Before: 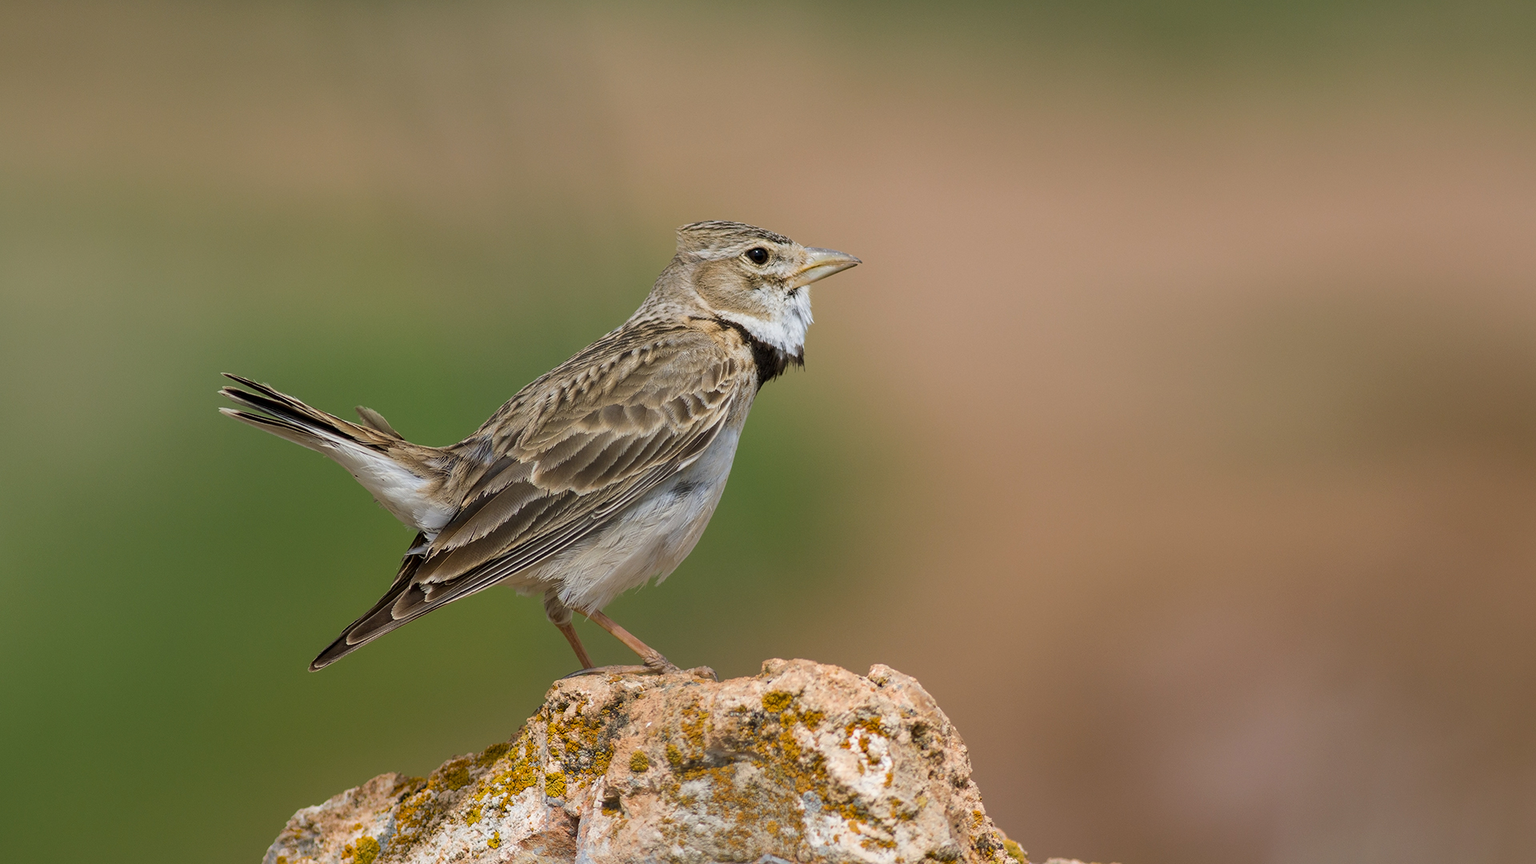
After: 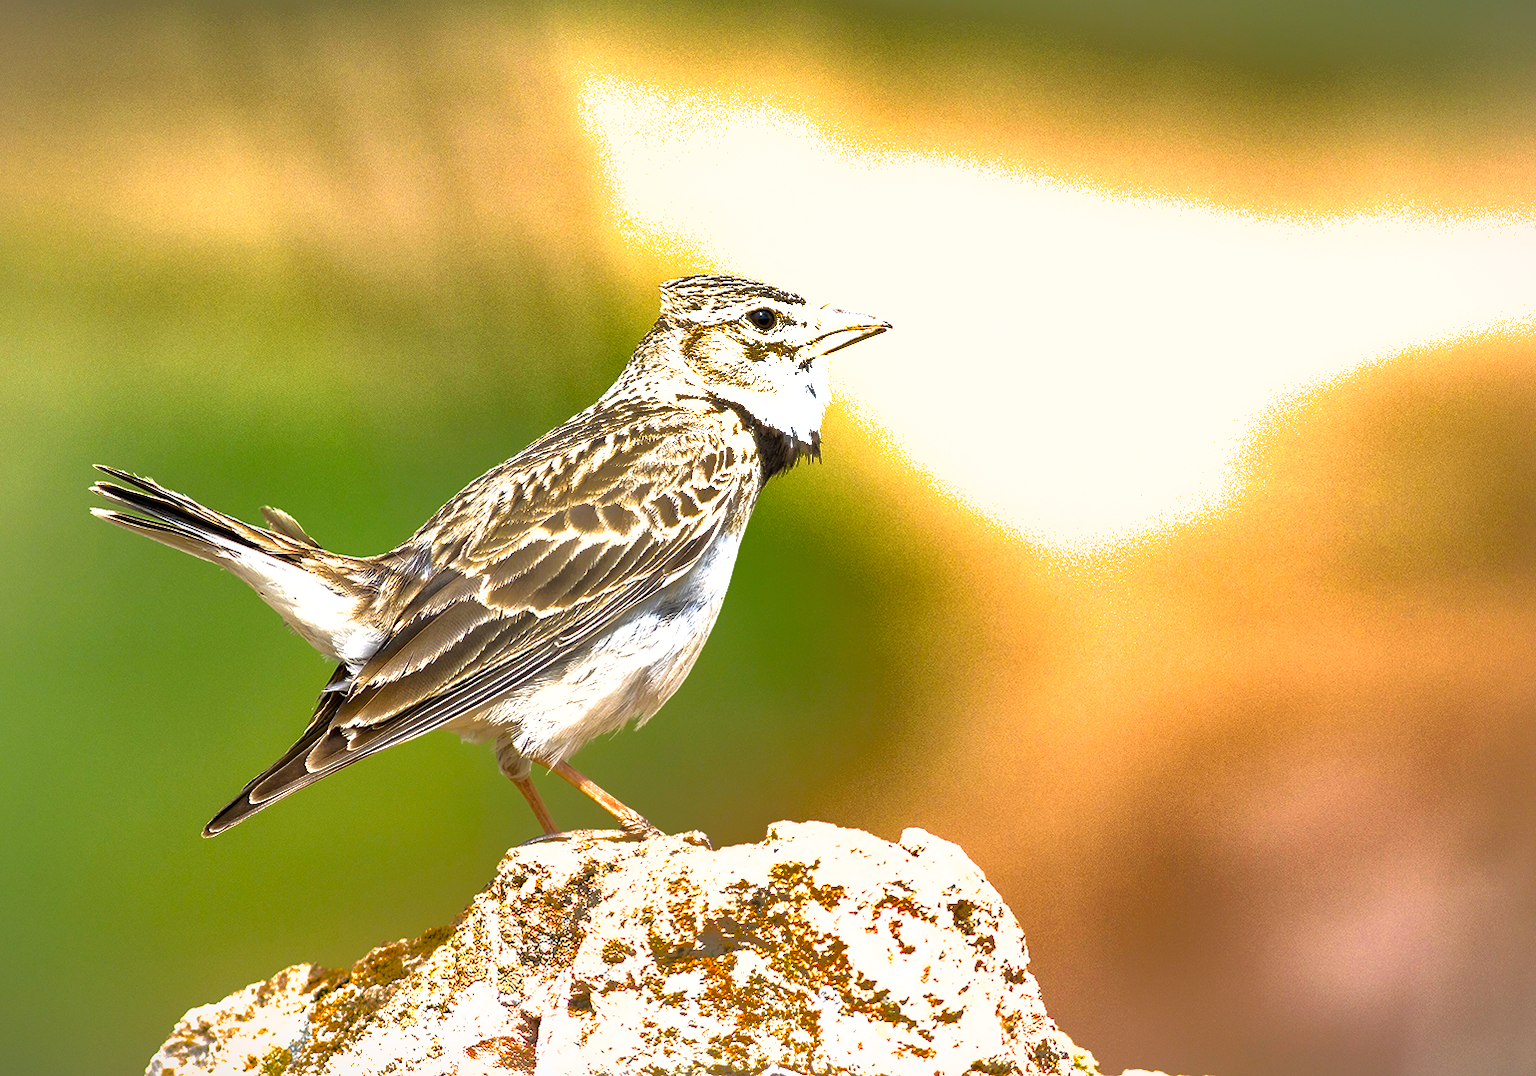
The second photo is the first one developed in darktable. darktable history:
crop and rotate: left 9.538%, right 10.209%
shadows and highlights: shadows 38.19, highlights -74.12
vignetting: fall-off start 97.41%, fall-off radius 99.56%, width/height ratio 1.372, dithering 8-bit output
exposure: black level correction 0, exposure 1.286 EV, compensate highlight preservation false
color balance rgb: highlights gain › chroma 0.152%, highlights gain › hue 332.51°, perceptual saturation grading › global saturation 20%, perceptual saturation grading › highlights -25.908%, perceptual saturation grading › shadows 25.168%, perceptual brilliance grading › global brilliance 19.931%, perceptual brilliance grading › shadows -39.835%, global vibrance 20%
